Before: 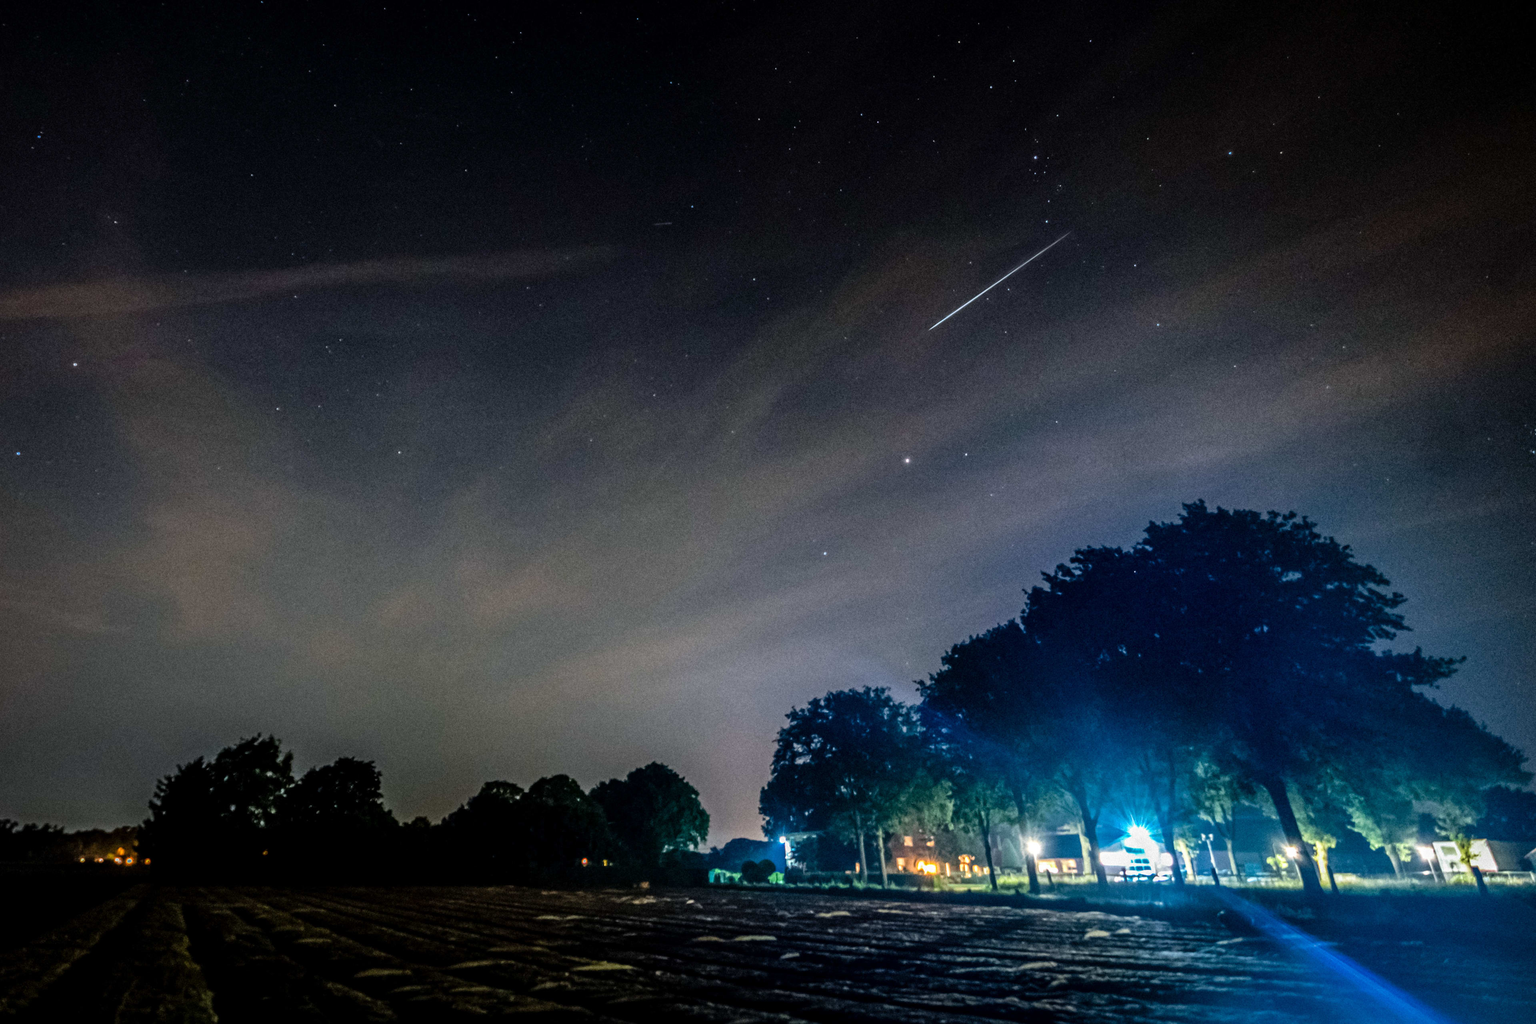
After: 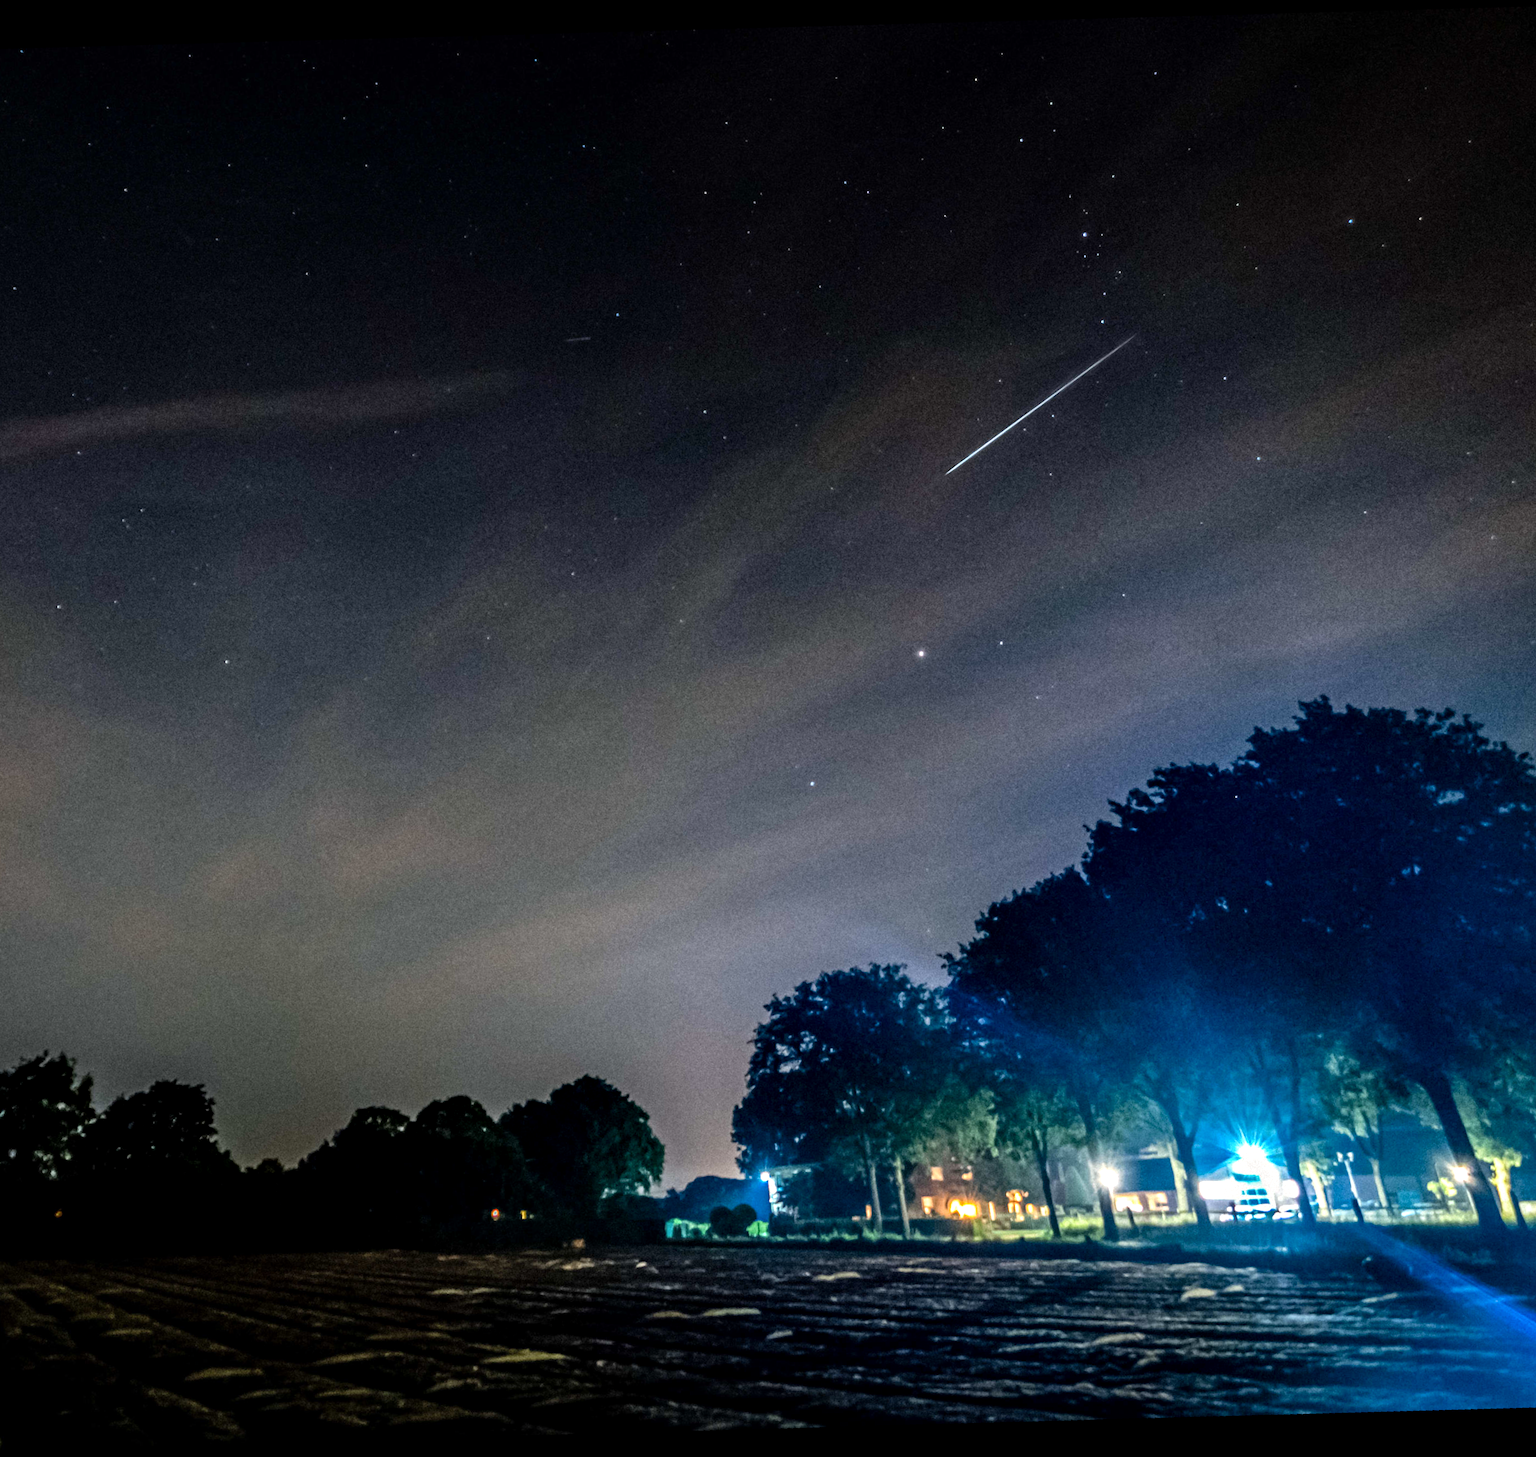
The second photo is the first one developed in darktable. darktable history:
rotate and perspective: rotation -4.86°, automatic cropping off
crop and rotate: angle -3.27°, left 14.277%, top 0.028%, right 10.766%, bottom 0.028%
contrast equalizer: octaves 7, y [[0.6 ×6], [0.55 ×6], [0 ×6], [0 ×6], [0 ×6]], mix 0.29
color zones: curves: ch0 [(0.068, 0.464) (0.25, 0.5) (0.48, 0.508) (0.75, 0.536) (0.886, 0.476) (0.967, 0.456)]; ch1 [(0.066, 0.456) (0.25, 0.5) (0.616, 0.508) (0.746, 0.56) (0.934, 0.444)]
